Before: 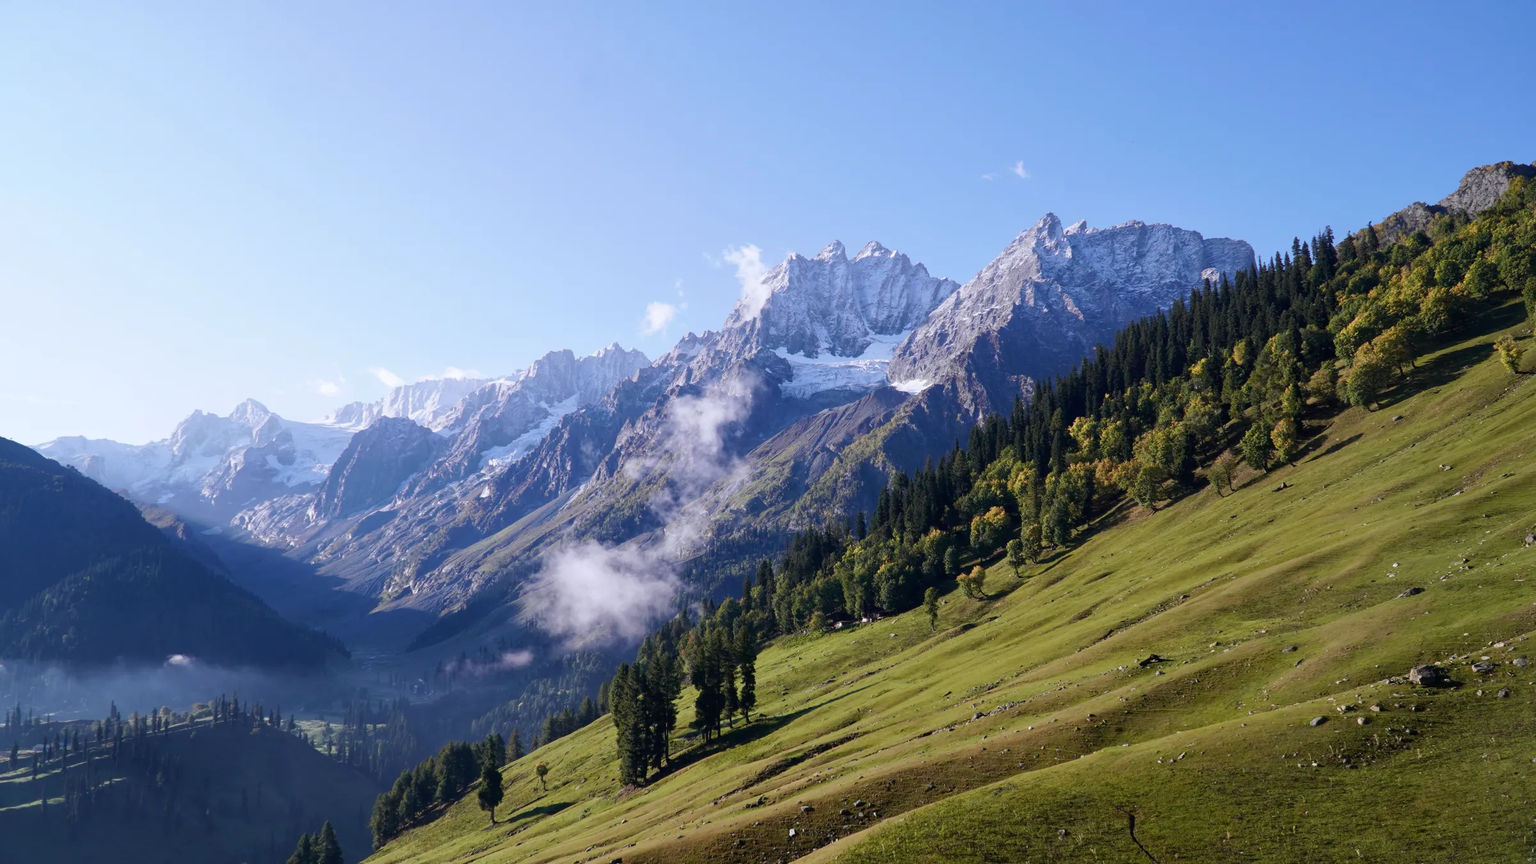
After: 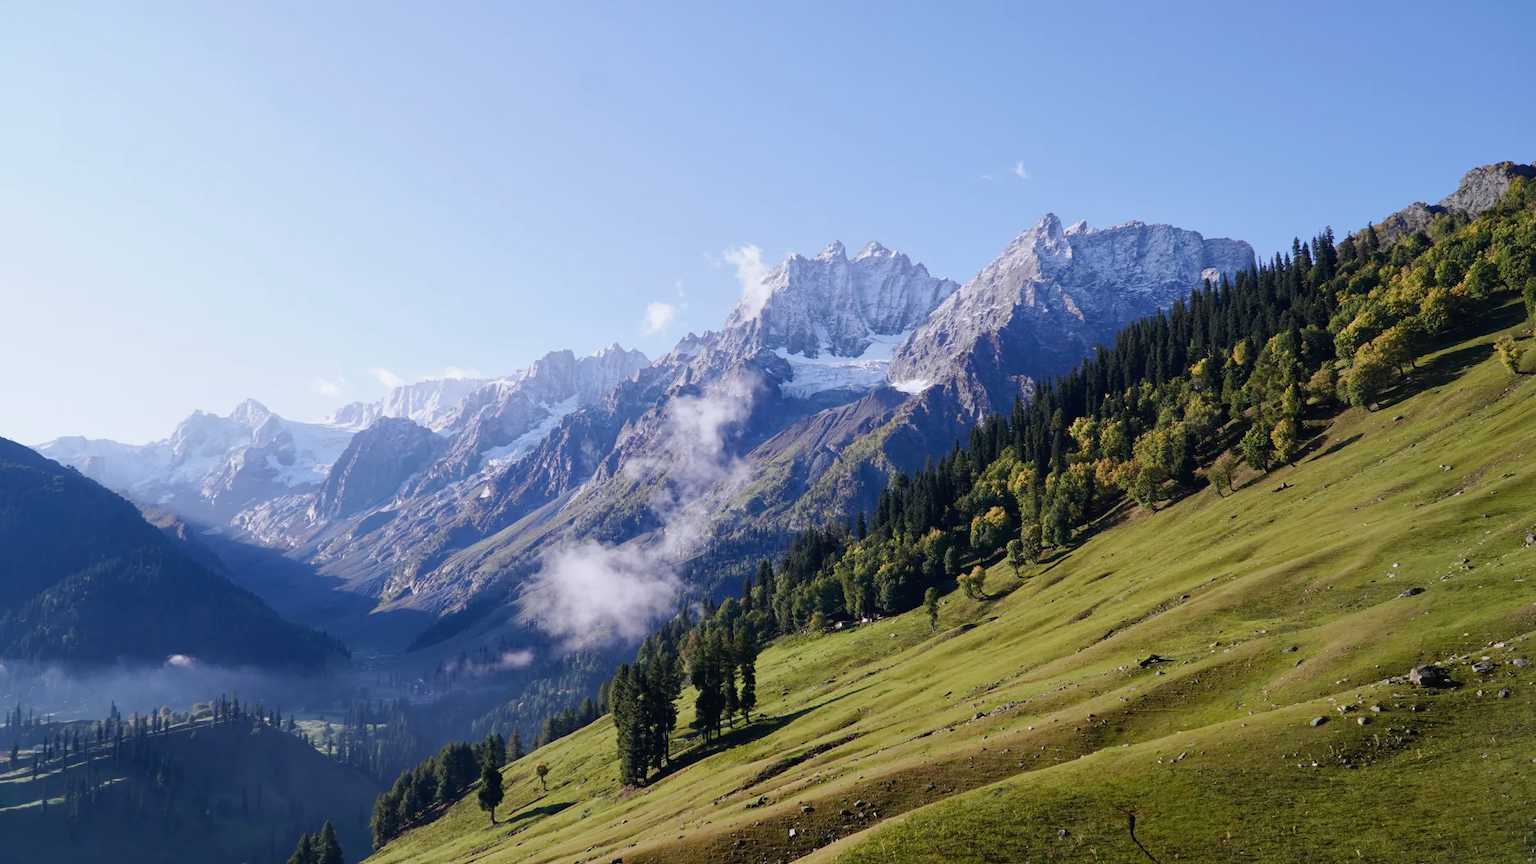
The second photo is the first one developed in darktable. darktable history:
tone curve: curves: ch0 [(0, 0.013) (0.036, 0.035) (0.274, 0.288) (0.504, 0.536) (0.844, 0.84) (1, 0.97)]; ch1 [(0, 0) (0.389, 0.403) (0.462, 0.48) (0.499, 0.5) (0.522, 0.534) (0.567, 0.588) (0.626, 0.645) (0.749, 0.781) (1, 1)]; ch2 [(0, 0) (0.457, 0.486) (0.5, 0.501) (0.533, 0.539) (0.599, 0.6) (0.704, 0.732) (1, 1)], preserve colors none
